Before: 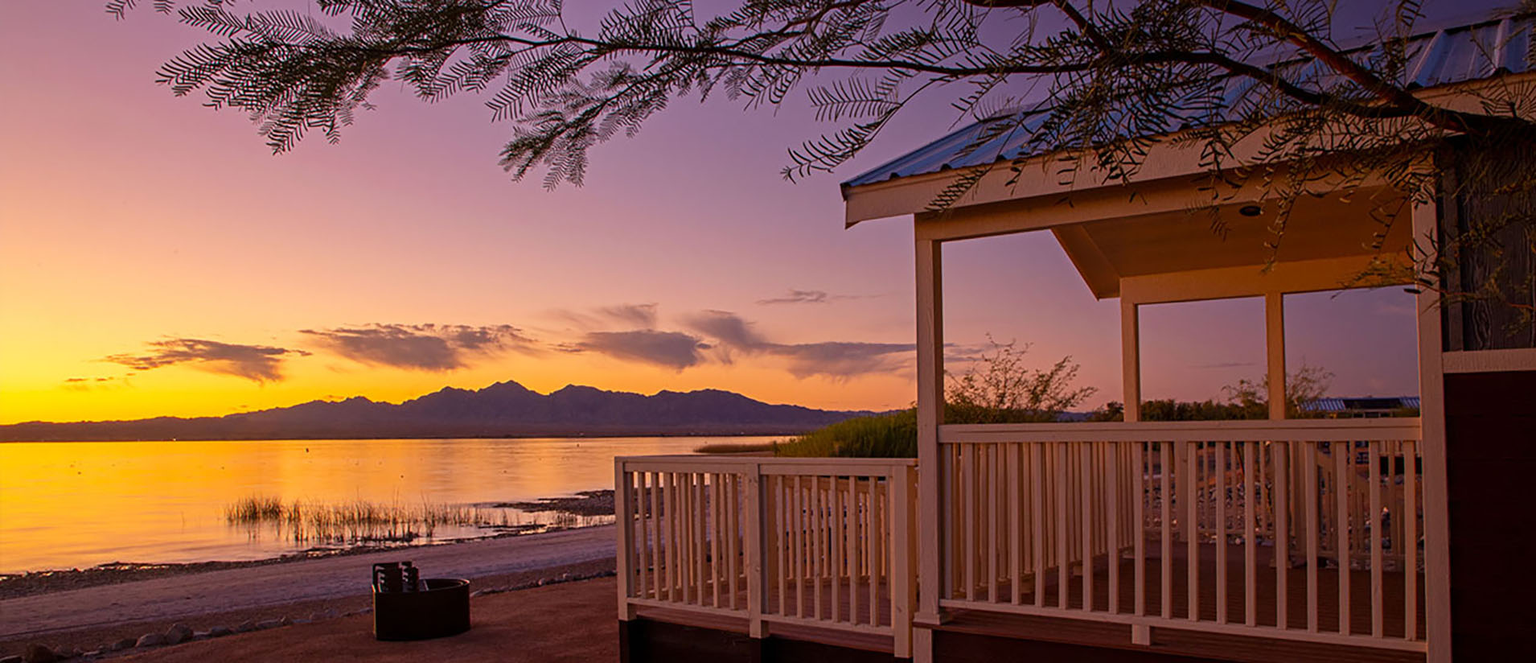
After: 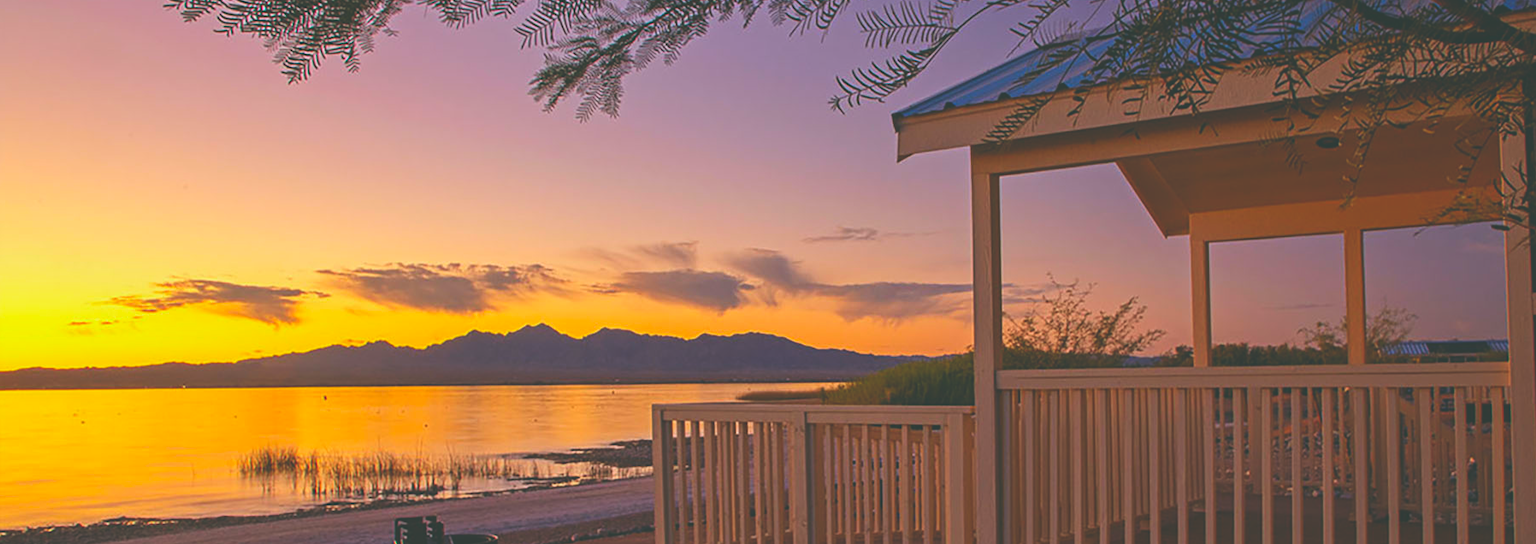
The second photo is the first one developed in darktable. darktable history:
crop and rotate: angle 0.054°, top 11.556%, right 5.736%, bottom 10.875%
color correction: highlights a* -7.36, highlights b* 1.04, shadows a* -3.77, saturation 1.38
exposure: black level correction -0.04, exposure 0.062 EV, compensate exposure bias true, compensate highlight preservation false
